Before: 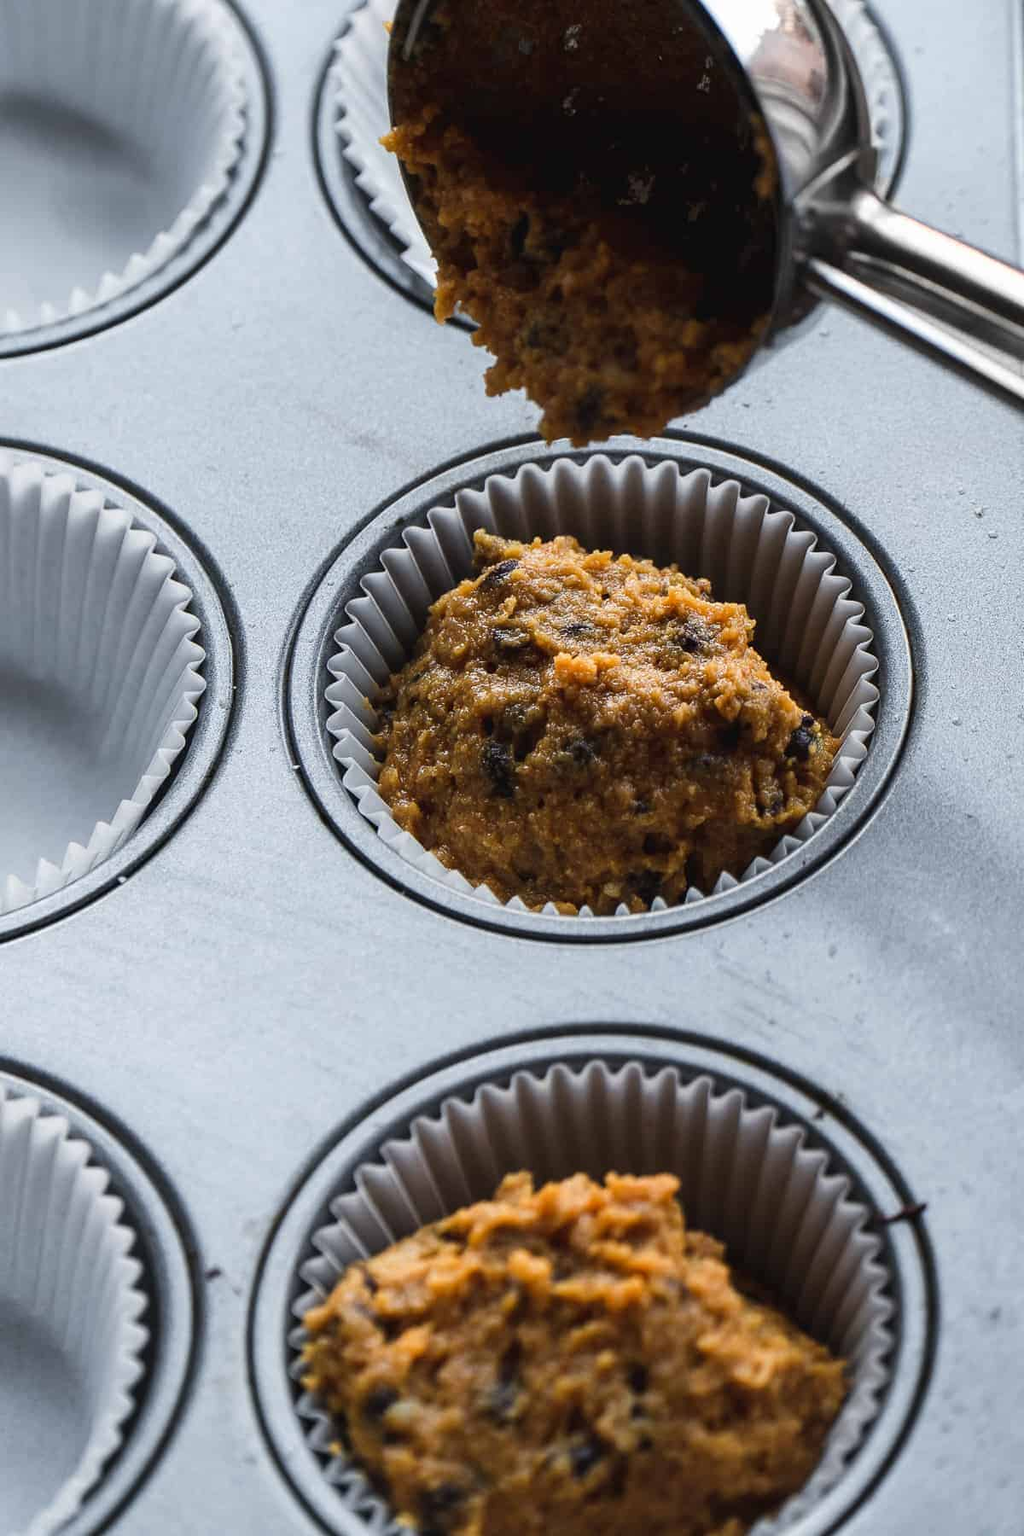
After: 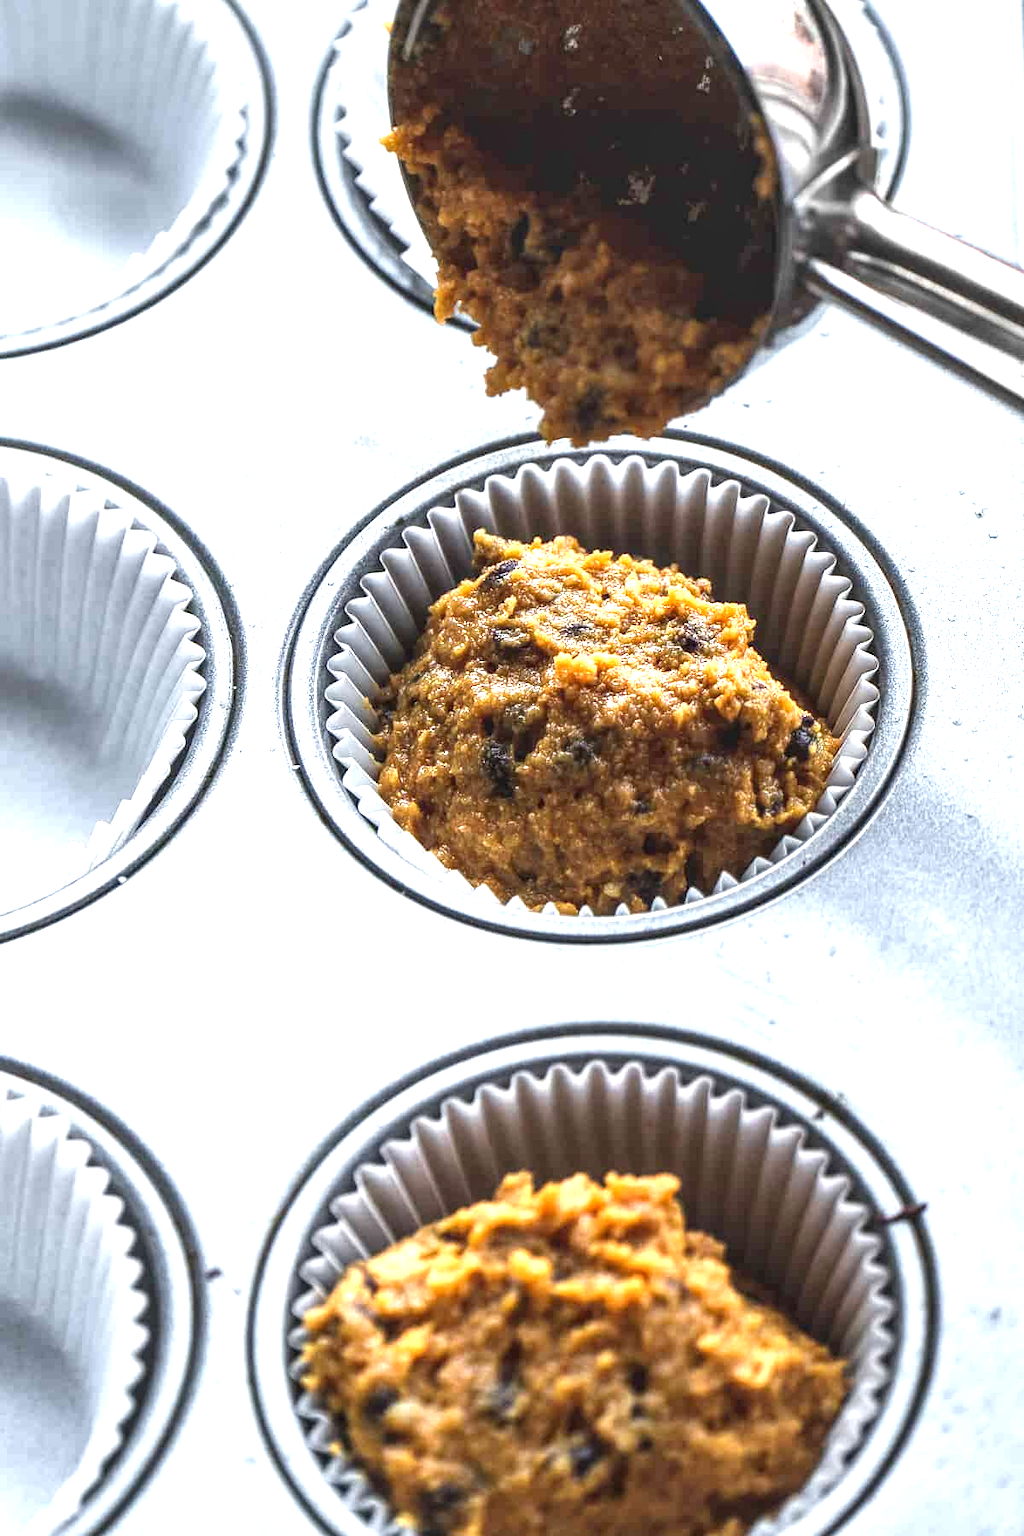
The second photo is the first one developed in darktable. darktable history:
exposure: exposure 1.235 EV, compensate highlight preservation false
local contrast: on, module defaults
